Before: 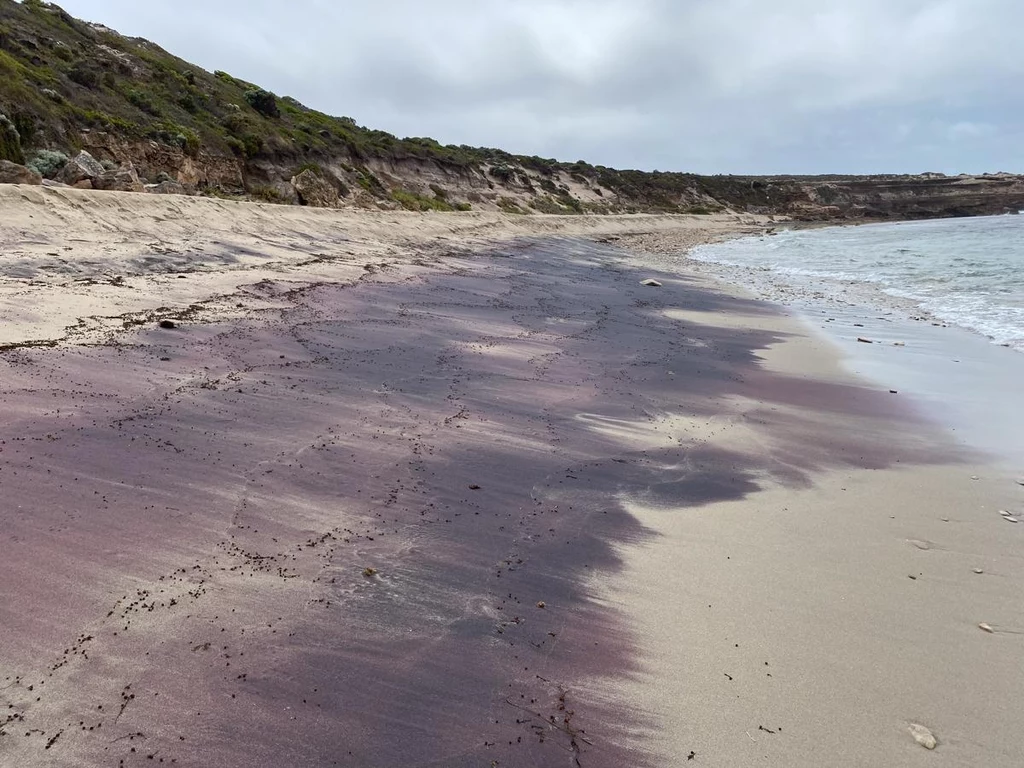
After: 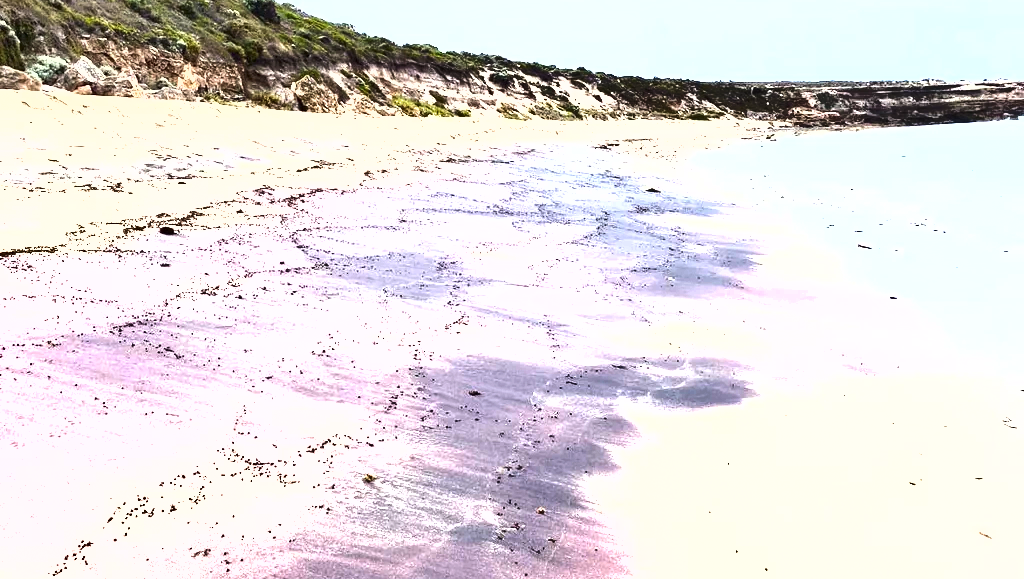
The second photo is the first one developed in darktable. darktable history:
shadows and highlights: shadows 22.55, highlights -48.39, soften with gaussian
crop and rotate: top 12.313%, bottom 12.229%
exposure: black level correction 0, exposure 1.983 EV, compensate exposure bias true, compensate highlight preservation false
tone equalizer: -8 EV -0.772 EV, -7 EV -0.668 EV, -6 EV -0.635 EV, -5 EV -0.417 EV, -3 EV 0.392 EV, -2 EV 0.6 EV, -1 EV 0.684 EV, +0 EV 0.733 EV, edges refinement/feathering 500, mask exposure compensation -1.57 EV, preserve details no
